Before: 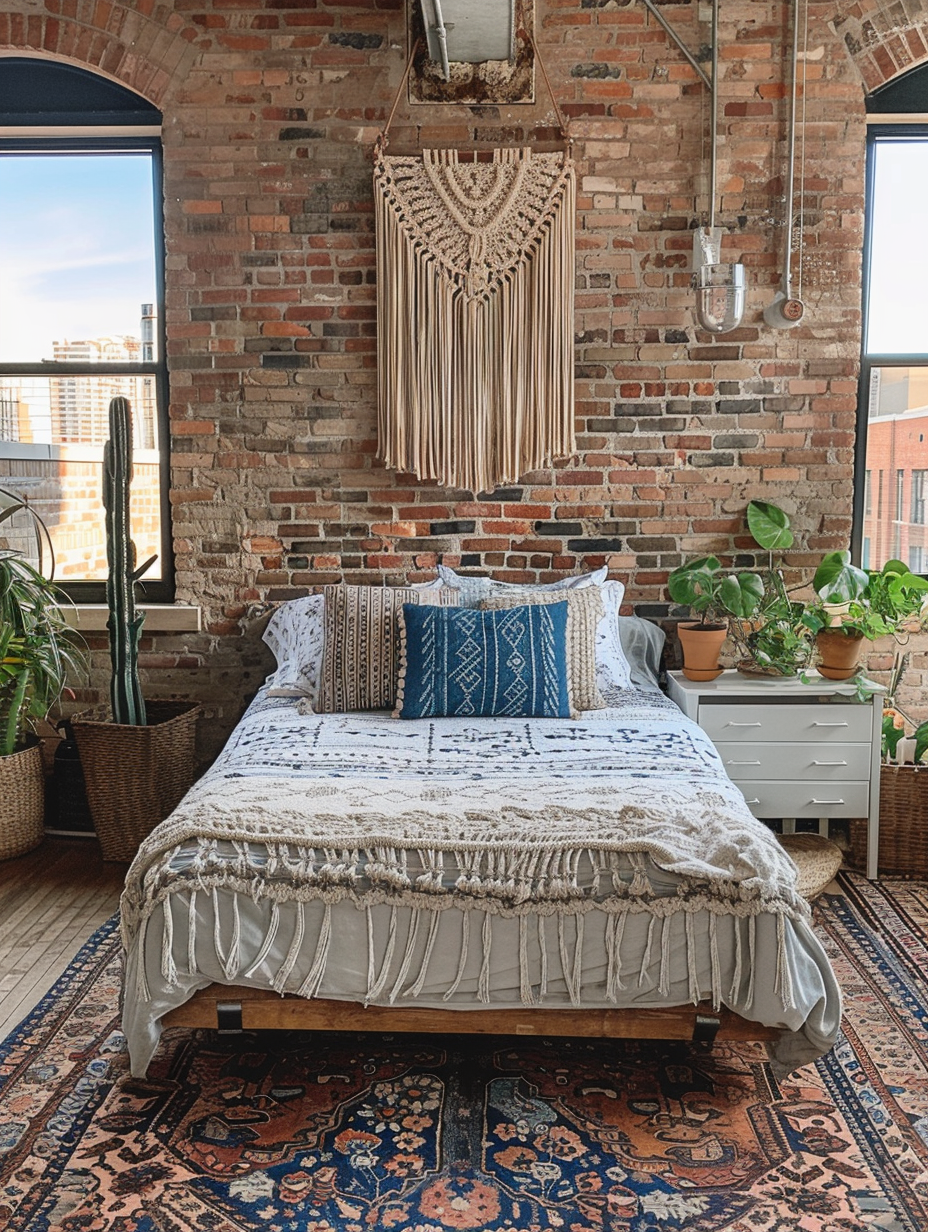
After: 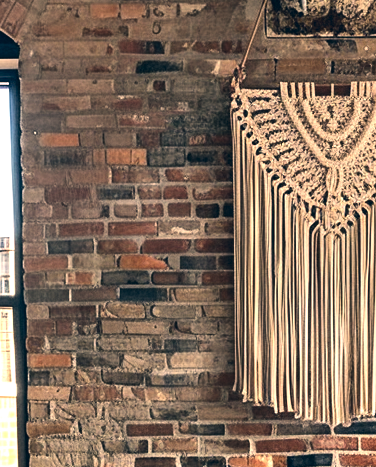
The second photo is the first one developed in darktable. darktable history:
color correction: highlights a* 10.32, highlights b* 14.66, shadows a* -9.59, shadows b* -15.02
crop: left 15.452%, top 5.459%, right 43.956%, bottom 56.62%
tone equalizer: -8 EV -1.08 EV, -7 EV -1.01 EV, -6 EV -0.867 EV, -5 EV -0.578 EV, -3 EV 0.578 EV, -2 EV 0.867 EV, -1 EV 1.01 EV, +0 EV 1.08 EV, edges refinement/feathering 500, mask exposure compensation -1.57 EV, preserve details no
